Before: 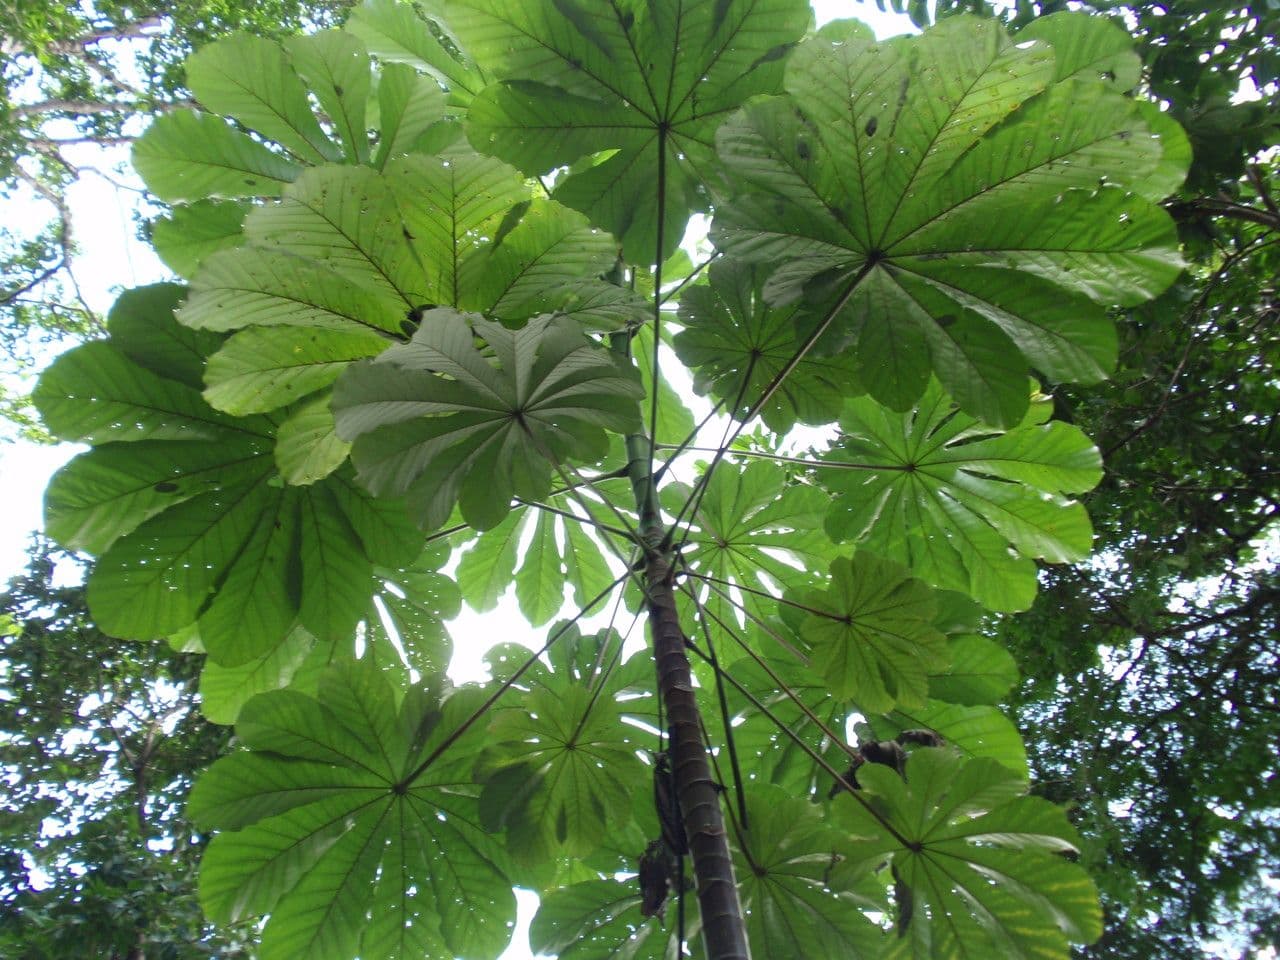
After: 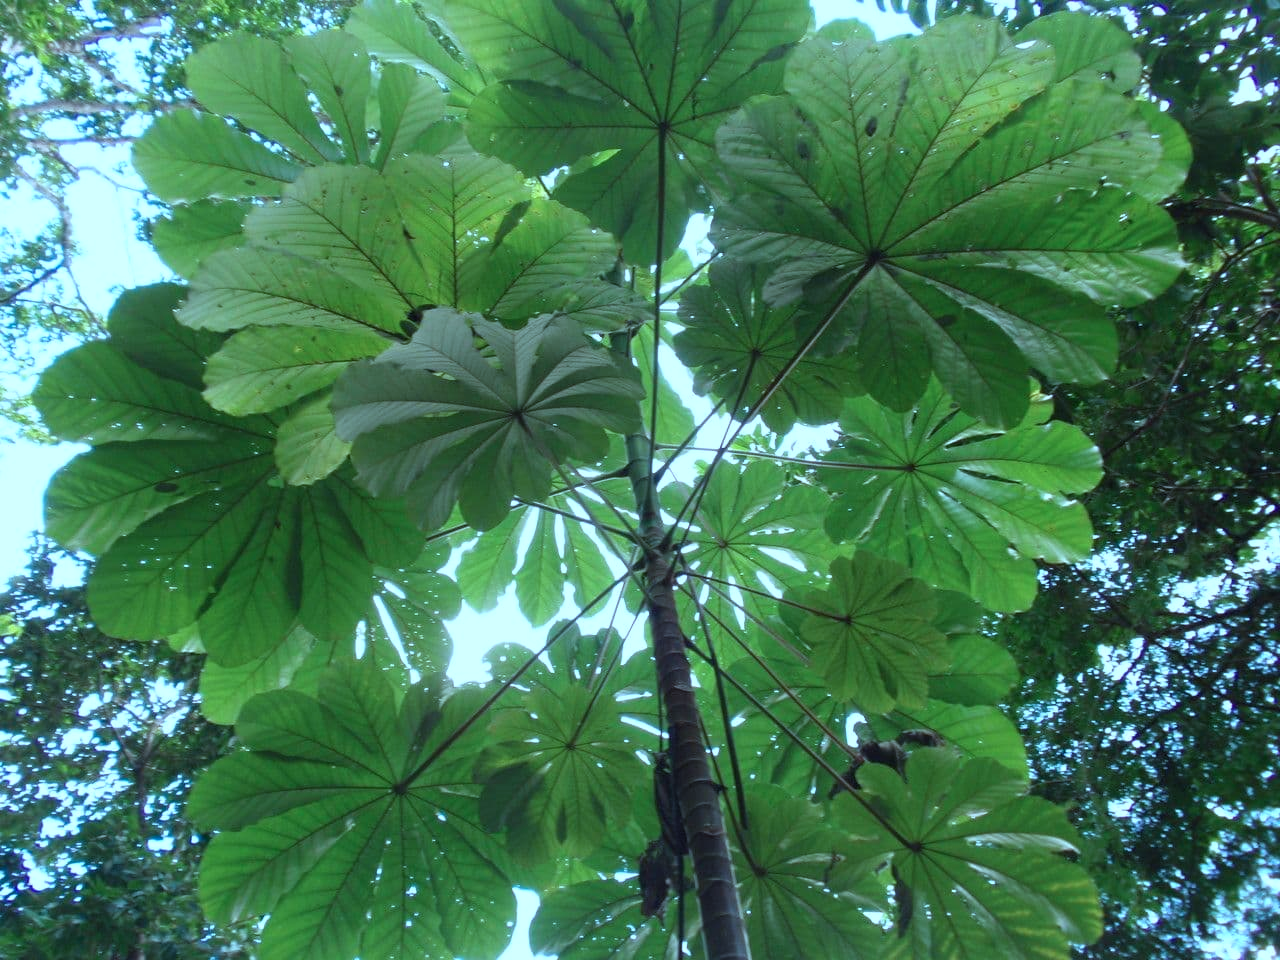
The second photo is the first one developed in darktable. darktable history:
color calibration: illuminant as shot in camera, x 0.358, y 0.373, temperature 4628.91 K
color correction: highlights a* -11.71, highlights b* -15.58
